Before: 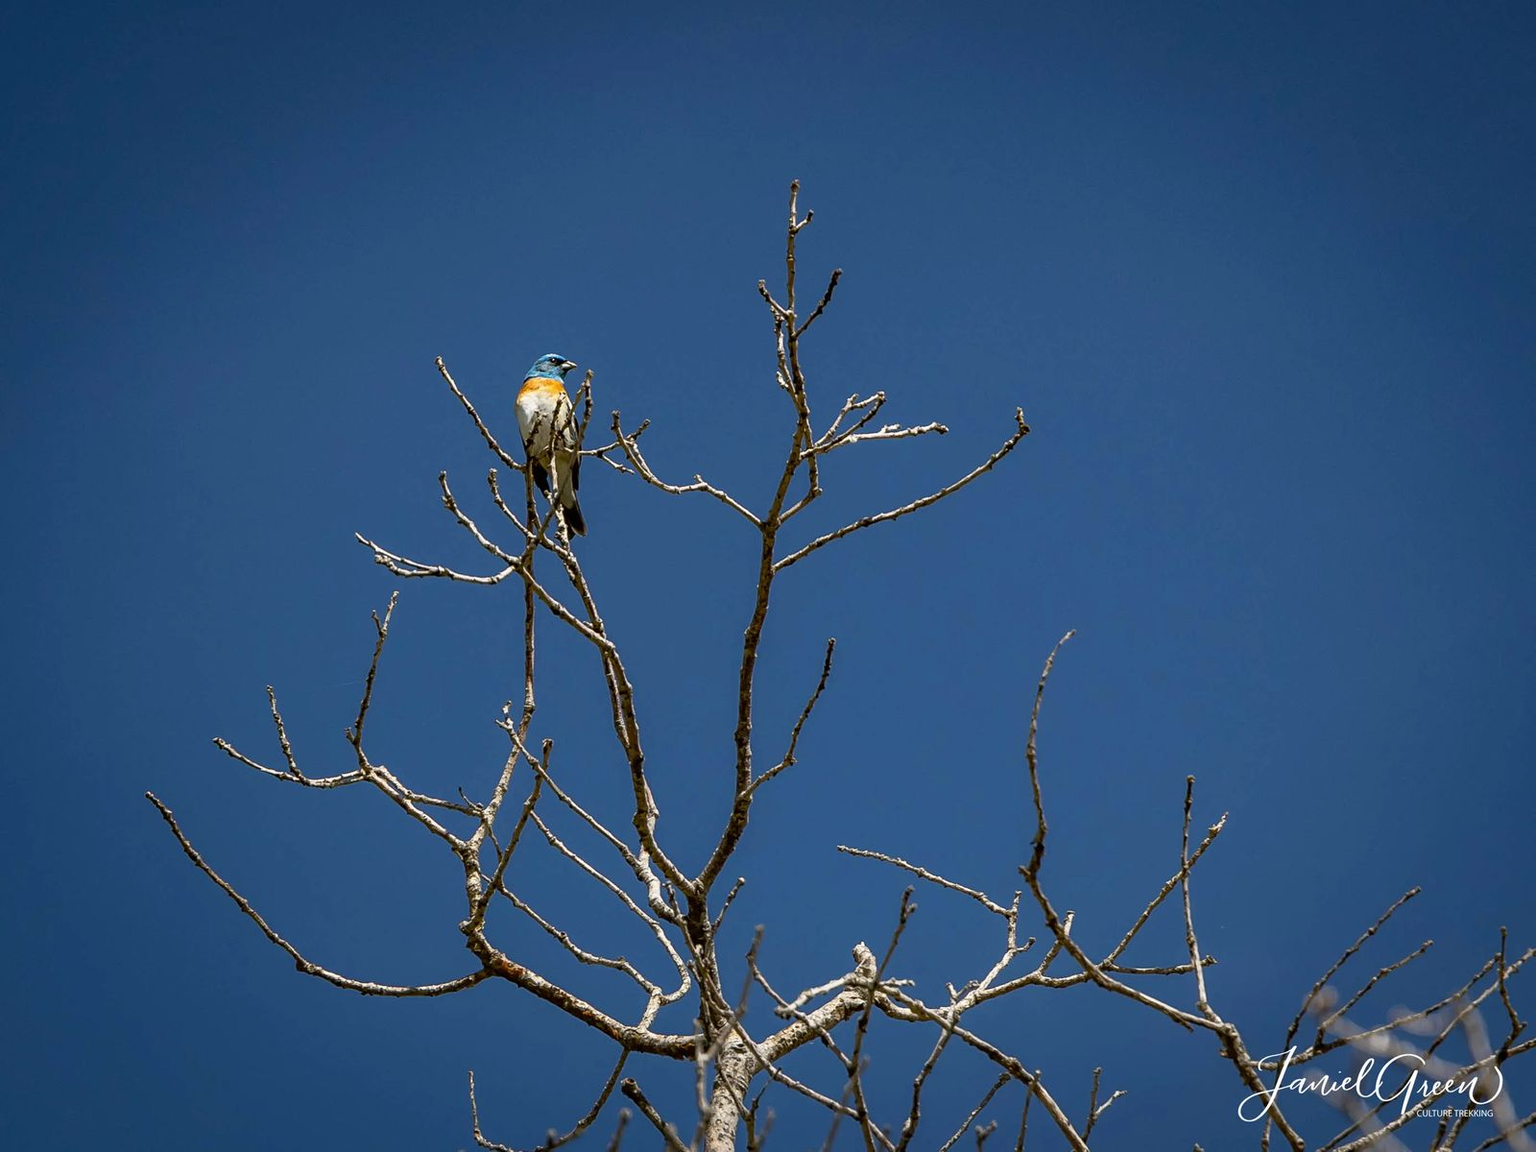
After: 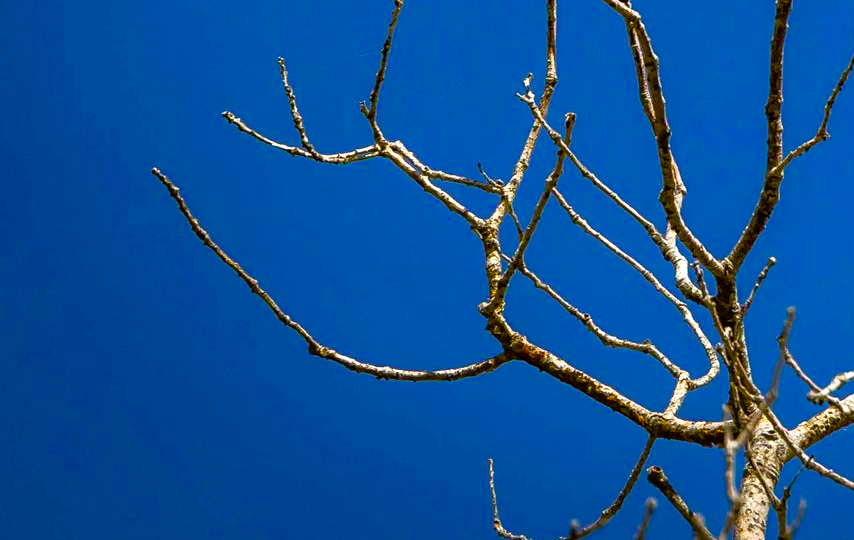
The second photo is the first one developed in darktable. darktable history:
crop and rotate: top 54.778%, right 46.61%, bottom 0.159%
color balance rgb: linear chroma grading › shadows 10%, linear chroma grading › highlights 10%, linear chroma grading › global chroma 15%, linear chroma grading › mid-tones 15%, perceptual saturation grading › global saturation 40%, perceptual saturation grading › highlights -25%, perceptual saturation grading › mid-tones 35%, perceptual saturation grading › shadows 35%, perceptual brilliance grading › global brilliance 11.29%, global vibrance 11.29%
